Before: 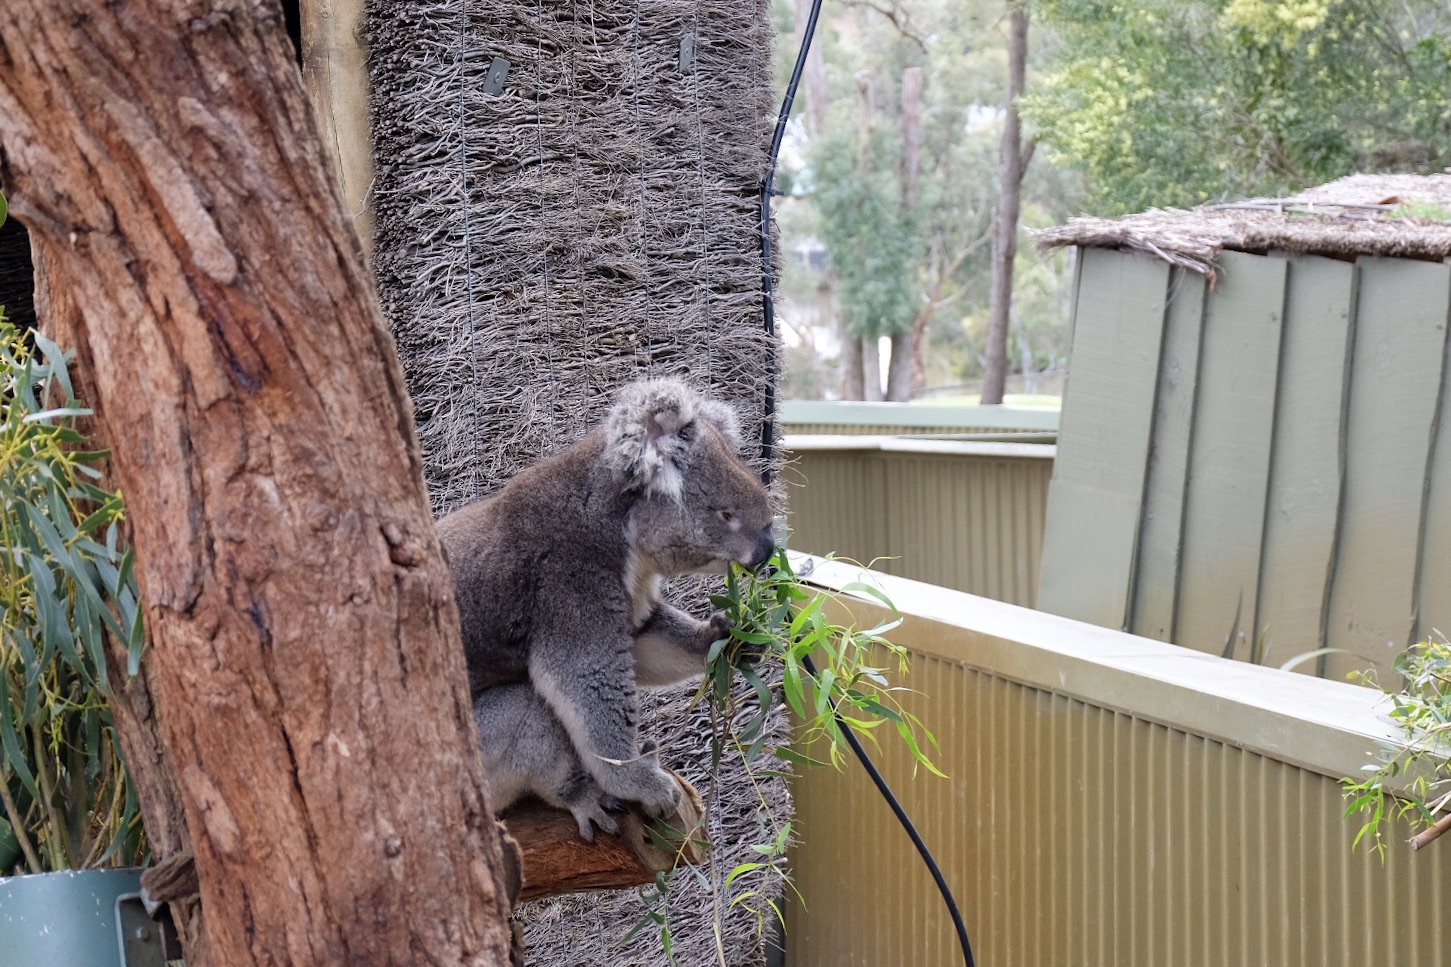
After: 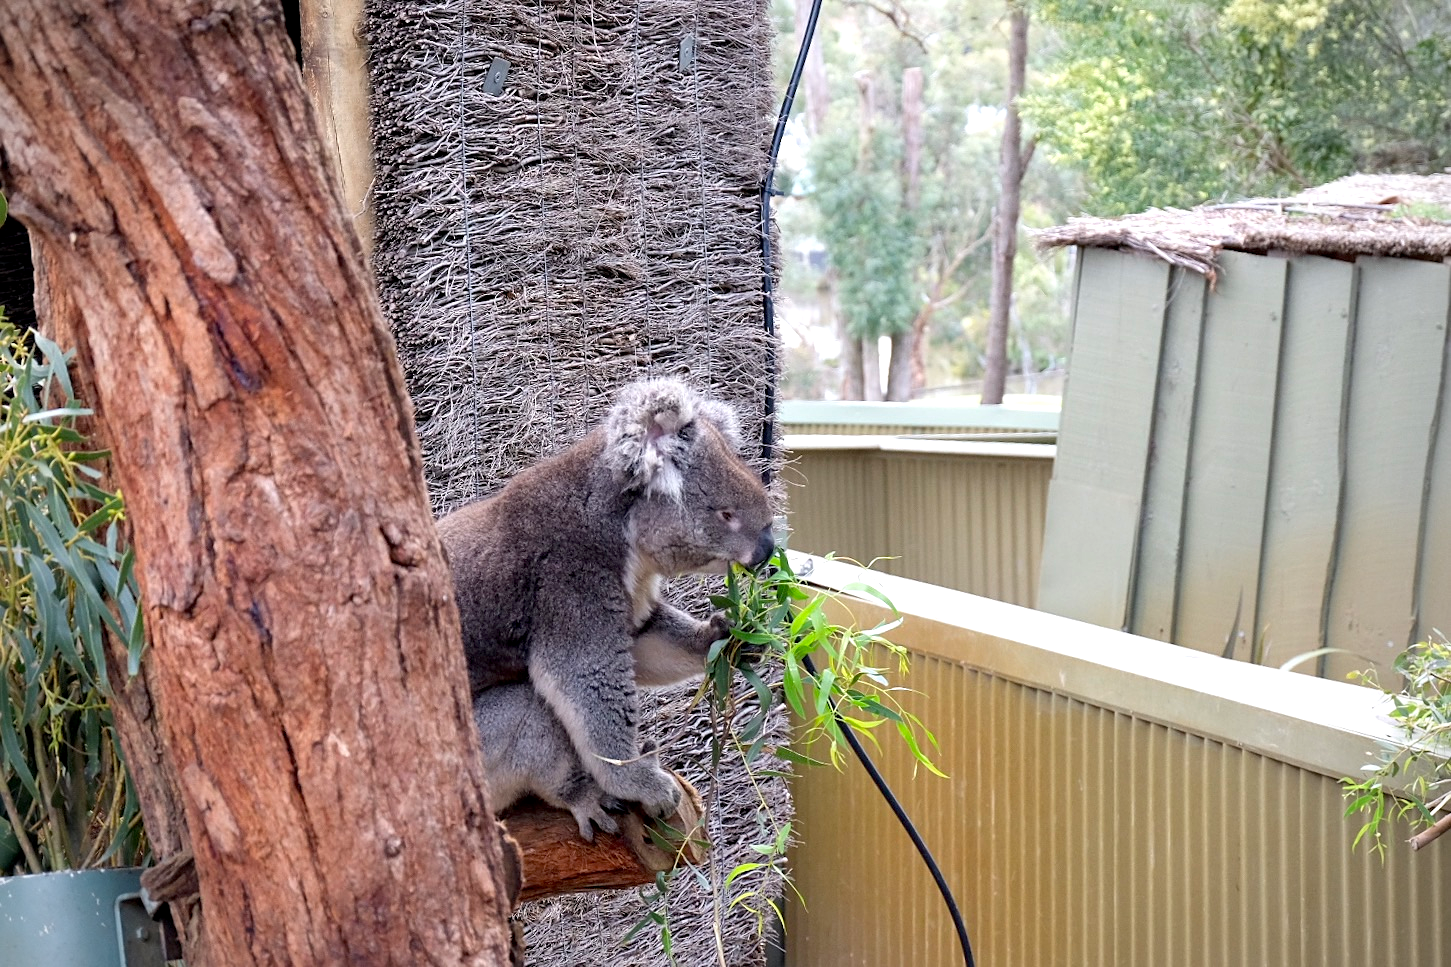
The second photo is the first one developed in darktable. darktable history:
vignetting: fall-off radius 63.6%
exposure: black level correction 0.005, exposure 0.417 EV, compensate highlight preservation false
sharpen: amount 0.2
